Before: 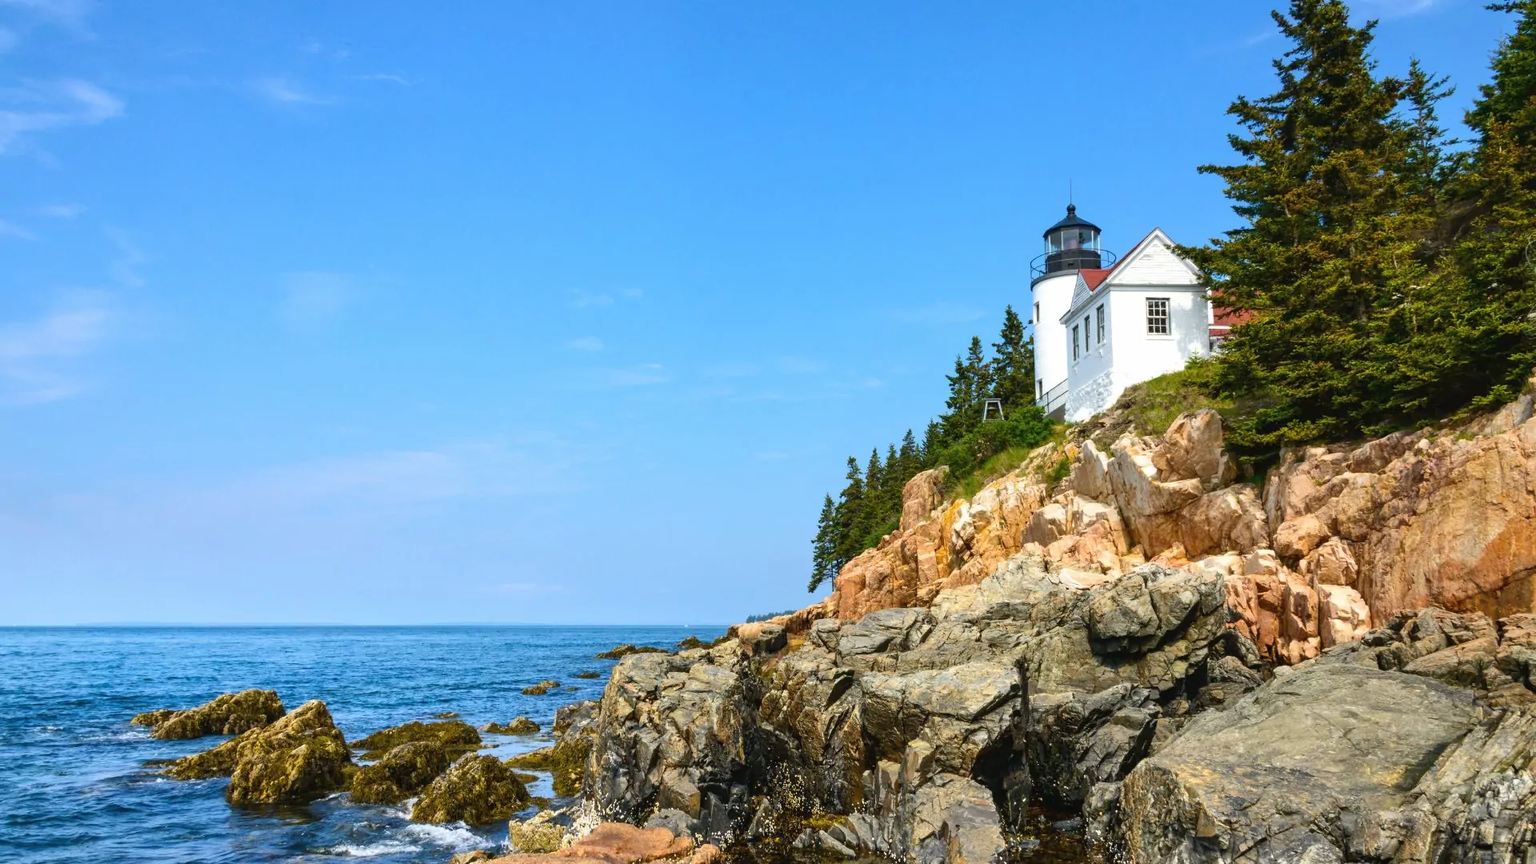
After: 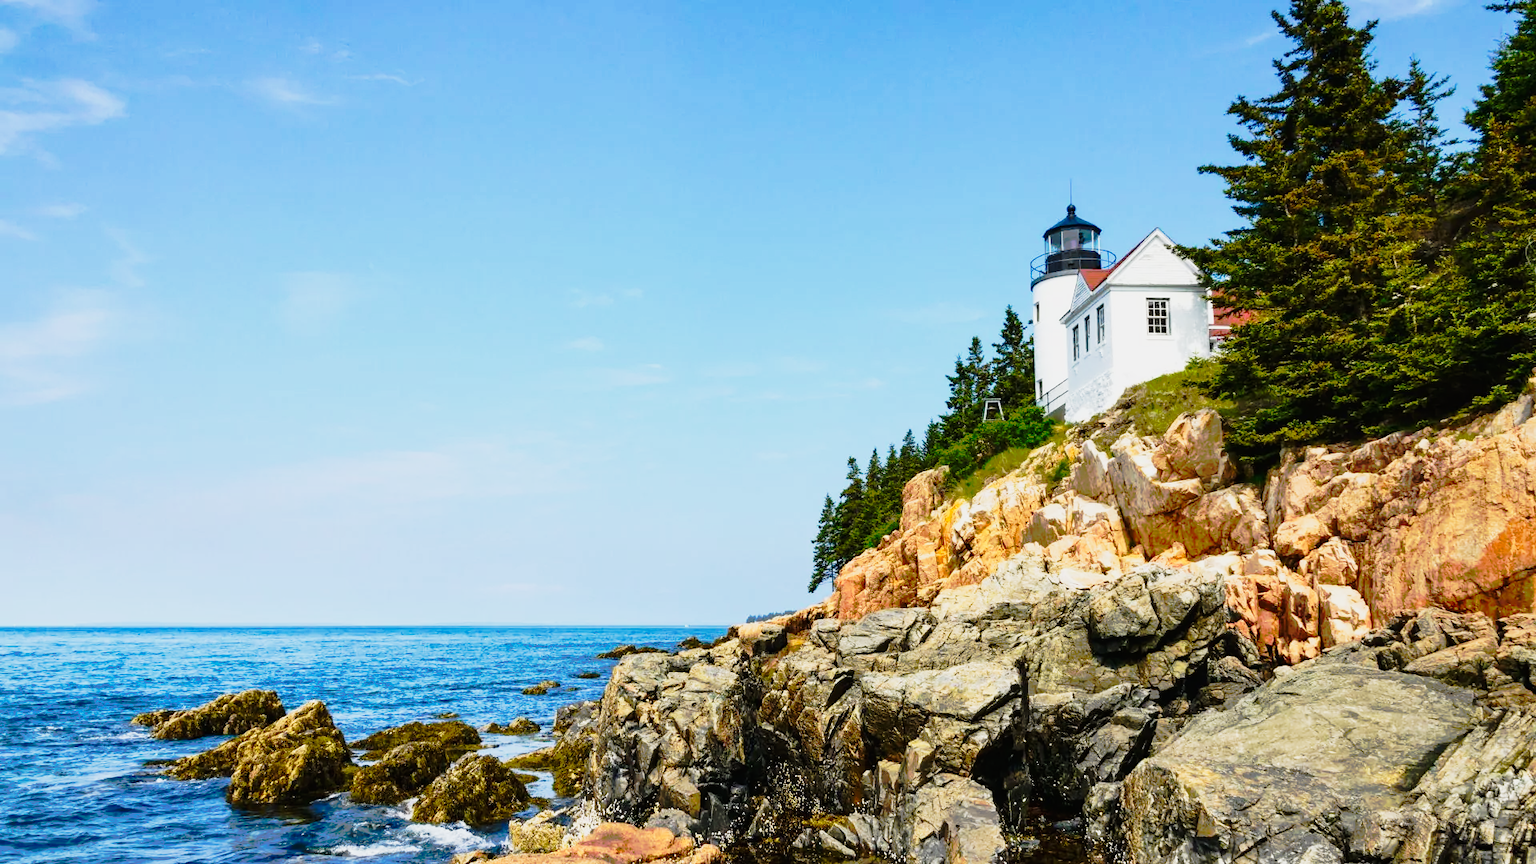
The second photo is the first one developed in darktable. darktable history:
tone curve: curves: ch0 [(0, 0) (0.081, 0.033) (0.192, 0.124) (0.283, 0.238) (0.407, 0.476) (0.495, 0.521) (0.661, 0.756) (0.788, 0.87) (1, 0.951)]; ch1 [(0, 0) (0.161, 0.092) (0.35, 0.33) (0.392, 0.392) (0.427, 0.426) (0.479, 0.472) (0.505, 0.497) (0.521, 0.524) (0.567, 0.56) (0.583, 0.592) (0.625, 0.627) (0.678, 0.733) (1, 1)]; ch2 [(0, 0) (0.346, 0.362) (0.404, 0.427) (0.502, 0.499) (0.531, 0.523) (0.544, 0.561) (0.58, 0.59) (0.629, 0.642) (0.717, 0.678) (1, 1)], preserve colors none
